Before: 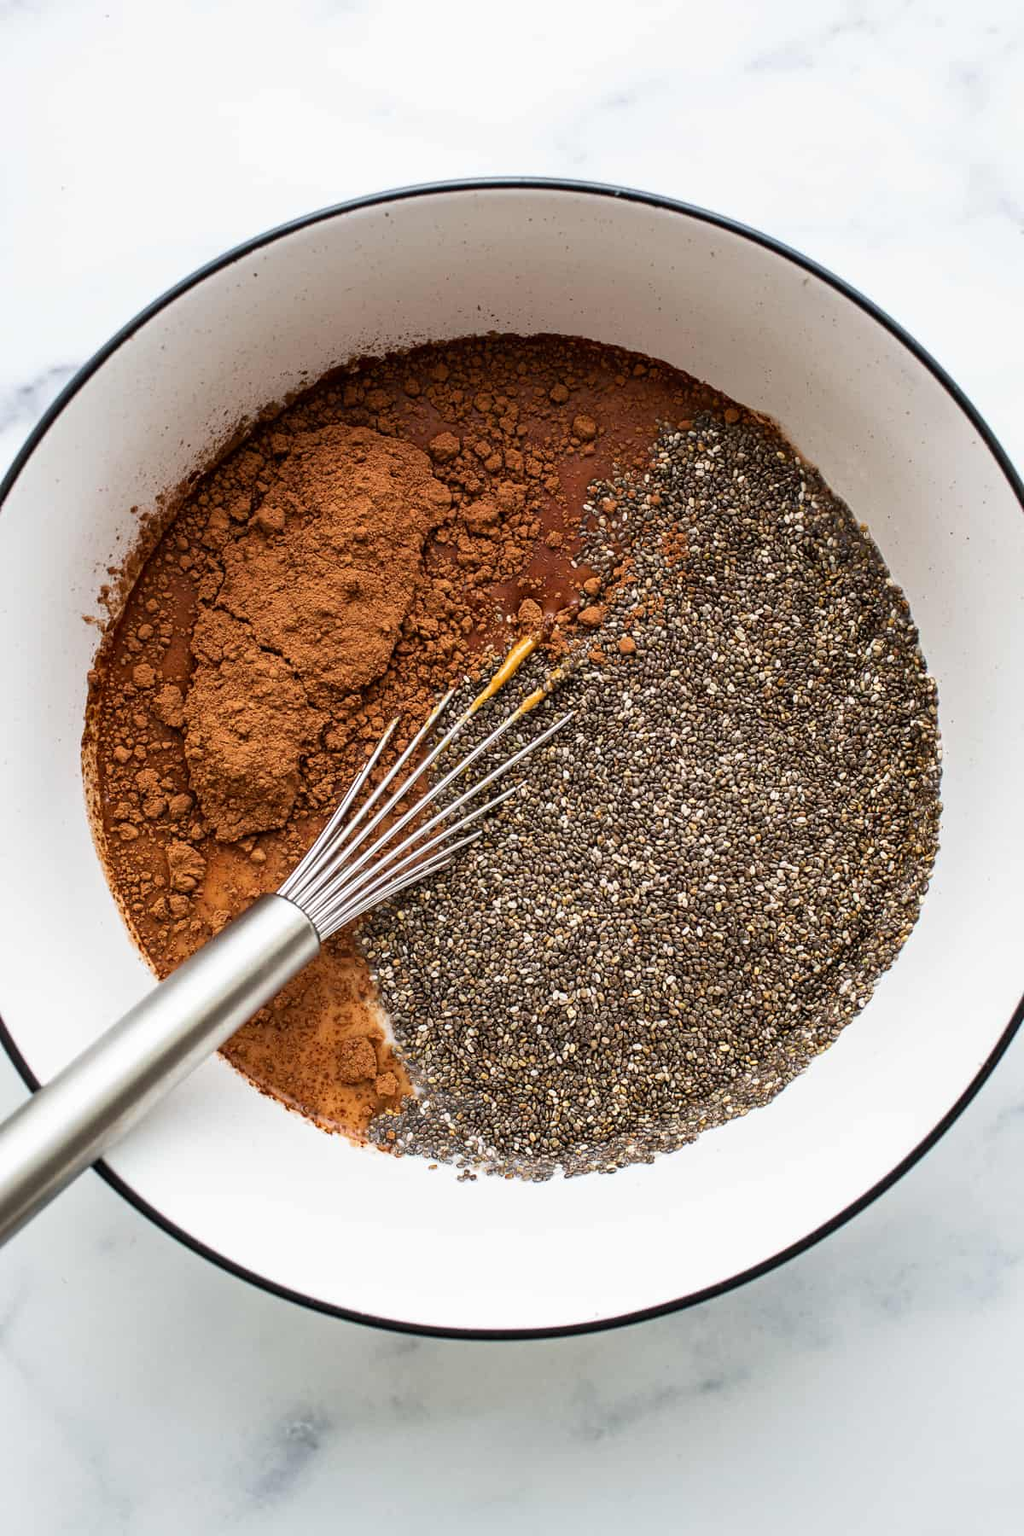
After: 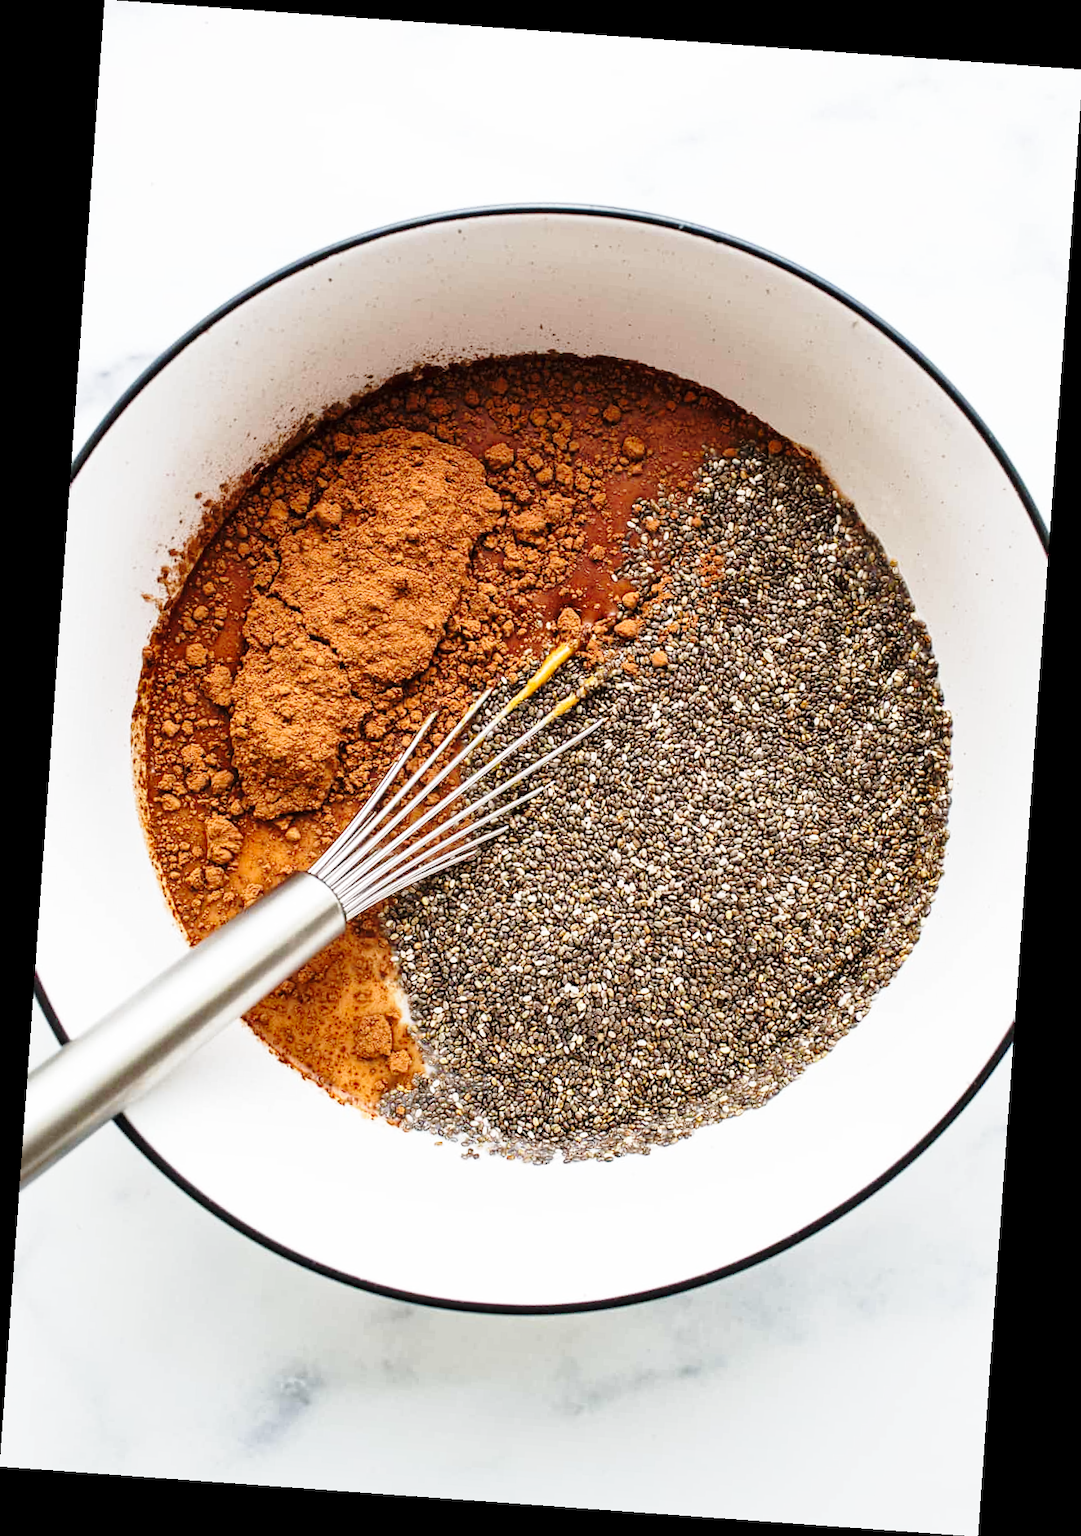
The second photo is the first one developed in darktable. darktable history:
rotate and perspective: rotation 4.1°, automatic cropping off
base curve: curves: ch0 [(0, 0) (0.028, 0.03) (0.121, 0.232) (0.46, 0.748) (0.859, 0.968) (1, 1)], preserve colors none
shadows and highlights: shadows 25, highlights -25
